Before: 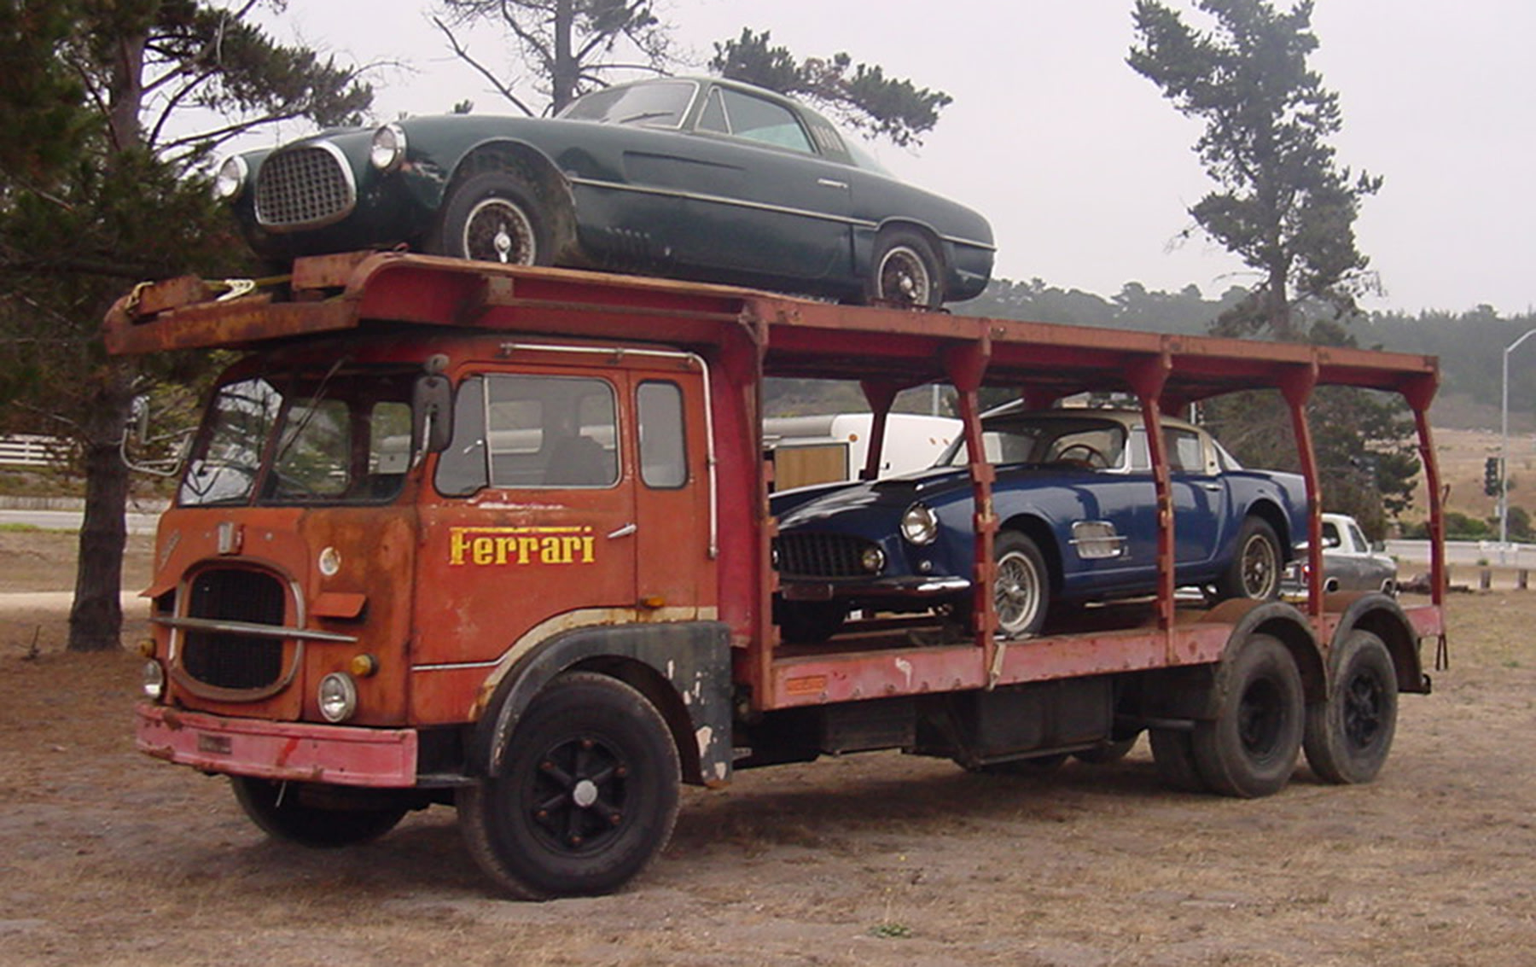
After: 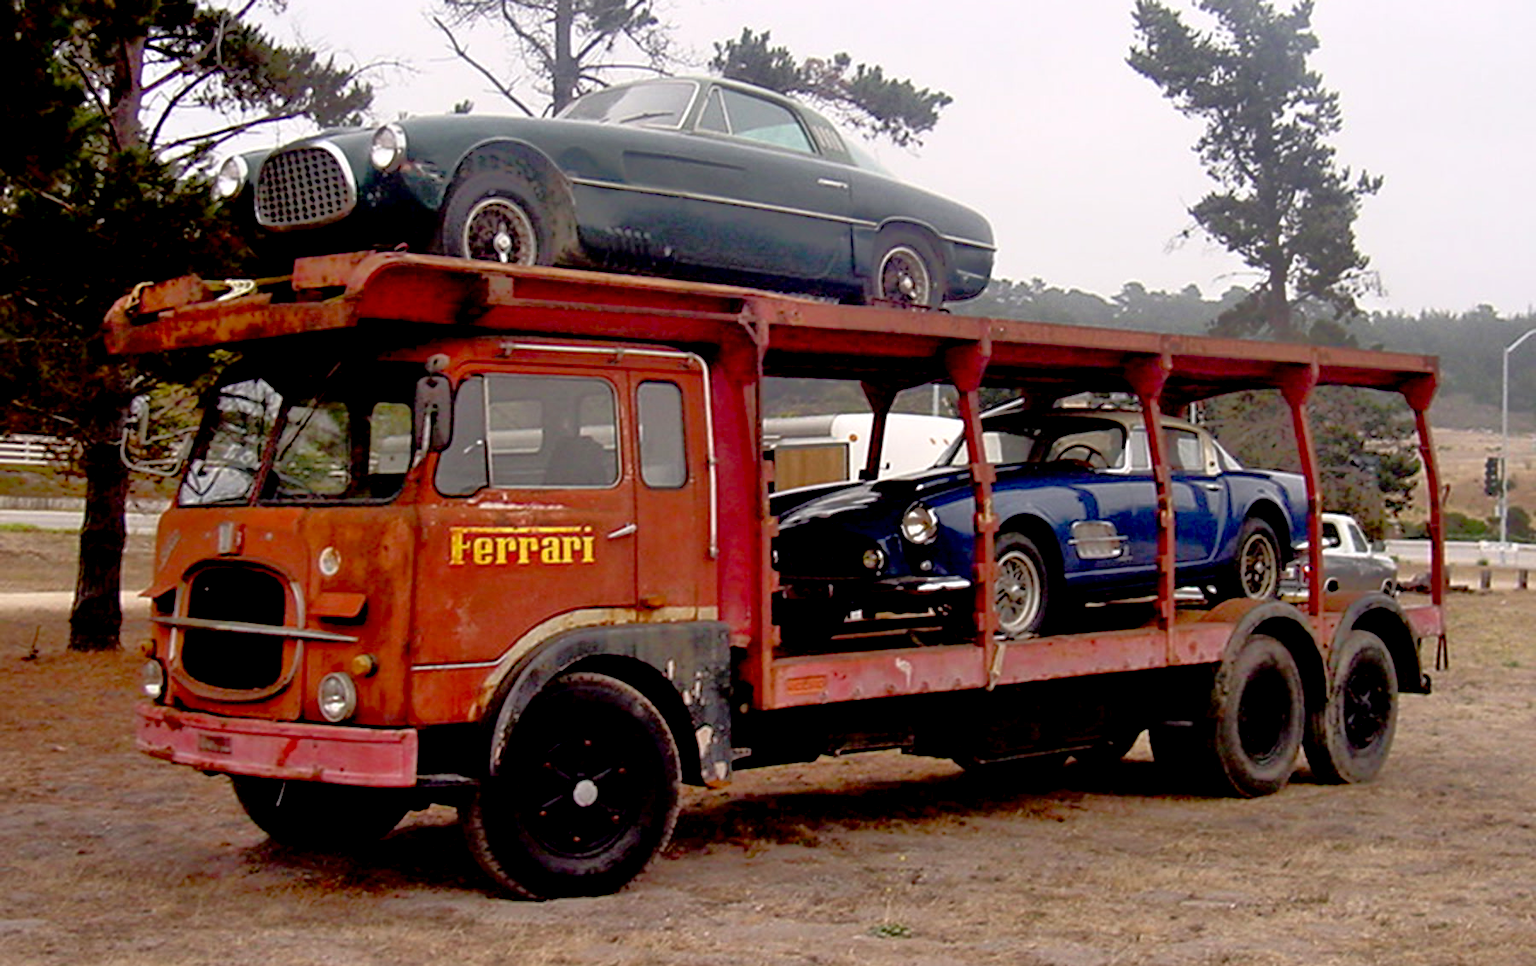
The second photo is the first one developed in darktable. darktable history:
tone equalizer: -8 EV -0.528 EV, -7 EV -0.319 EV, -6 EV -0.083 EV, -5 EV 0.413 EV, -4 EV 0.985 EV, -3 EV 0.791 EV, -2 EV -0.01 EV, -1 EV 0.14 EV, +0 EV -0.012 EV, smoothing 1
exposure: black level correction 0.025, exposure 0.182 EV, compensate highlight preservation false
